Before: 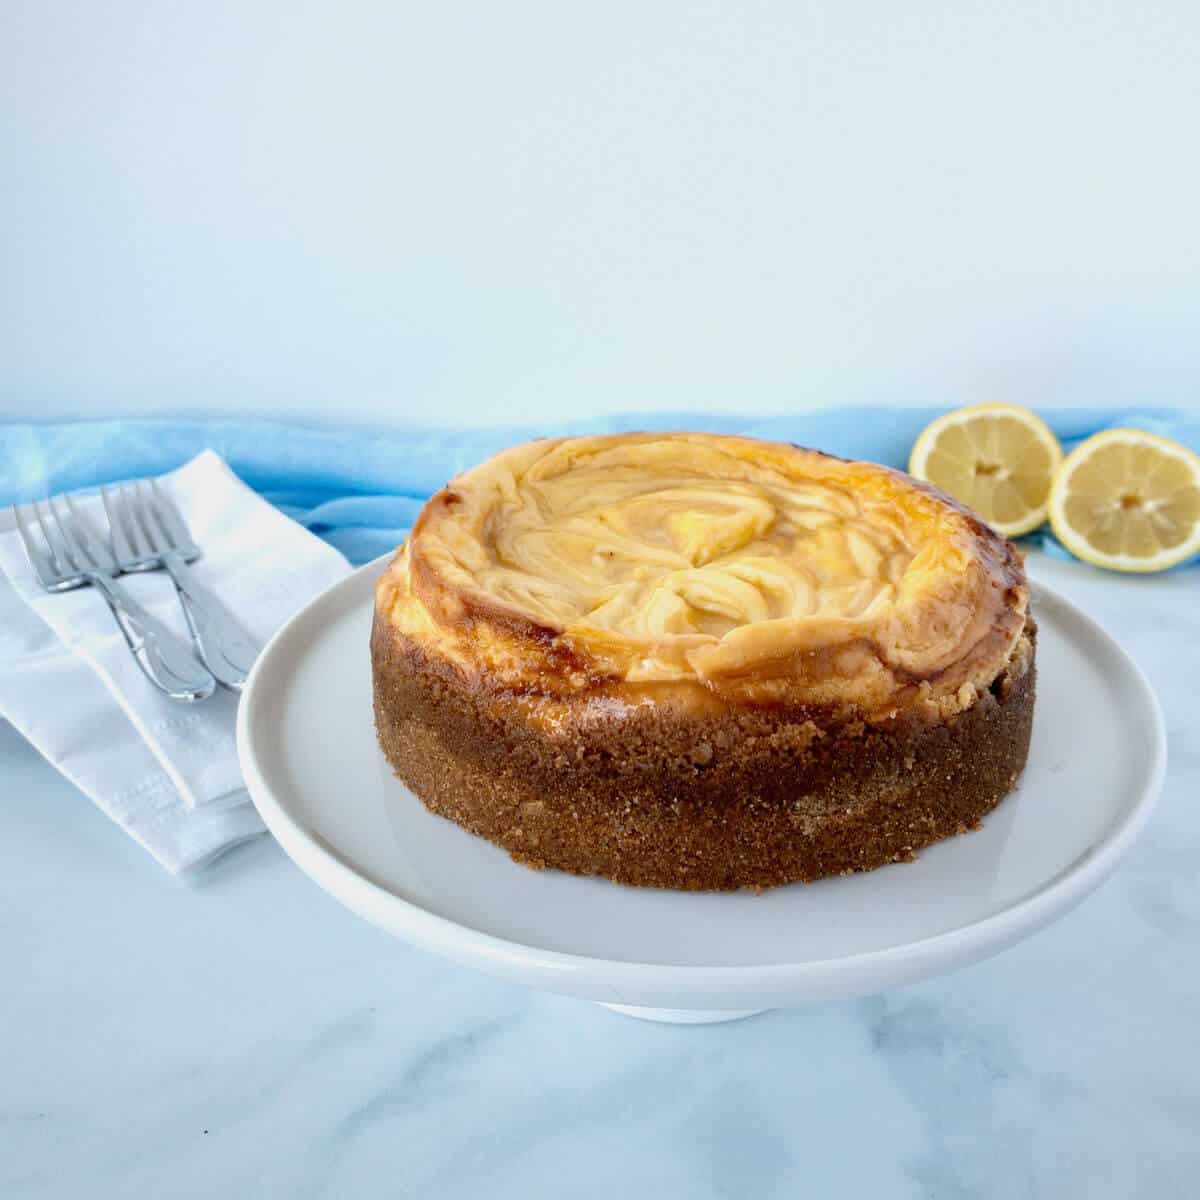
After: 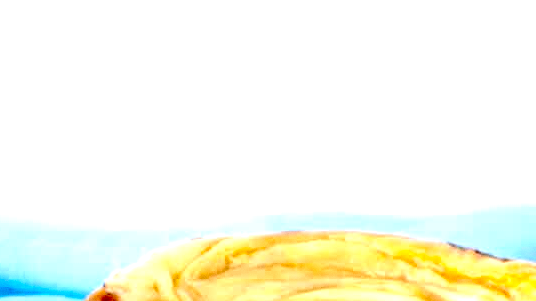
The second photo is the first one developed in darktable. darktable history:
exposure: black level correction 0.035, exposure 0.9 EV, compensate highlight preservation false
grain: coarseness 0.09 ISO, strength 16.61%
crop: left 28.64%, top 16.832%, right 26.637%, bottom 58.055%
local contrast: on, module defaults
